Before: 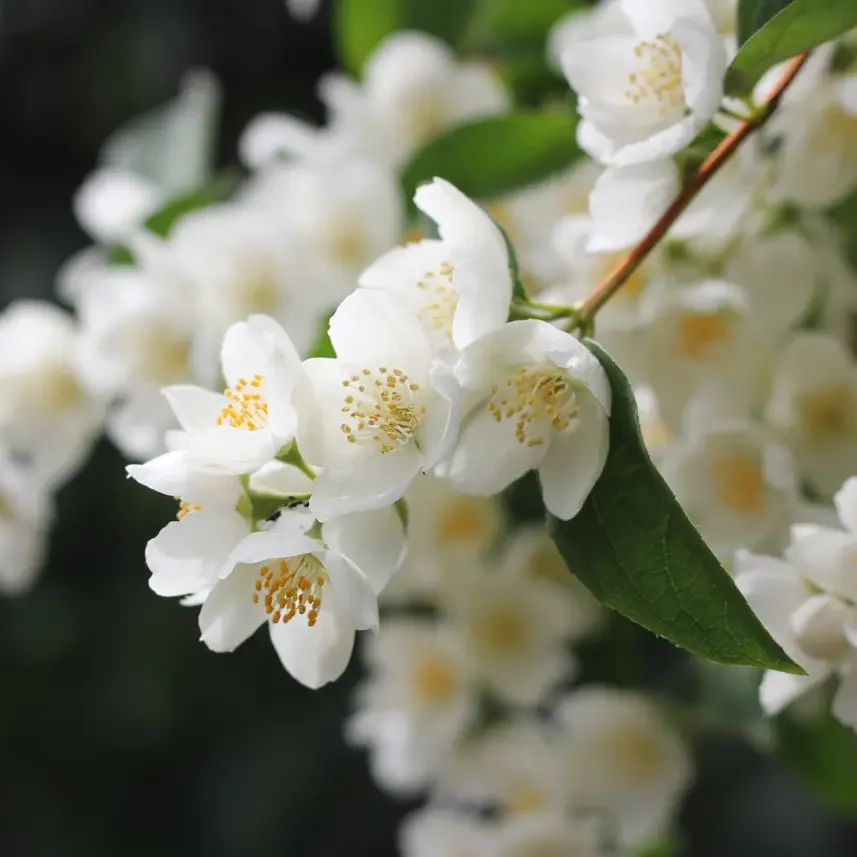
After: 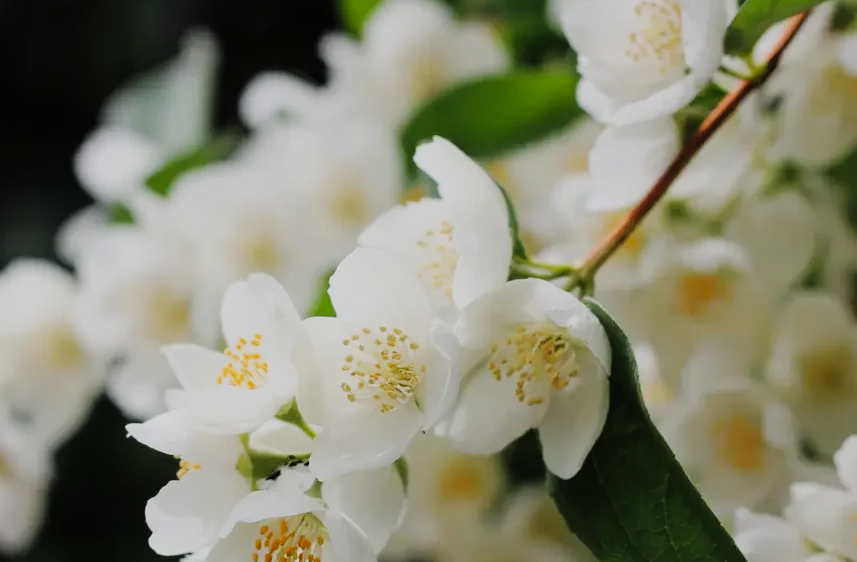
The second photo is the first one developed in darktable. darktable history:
crop and rotate: top 4.848%, bottom 29.503%
tone curve: curves: ch0 [(0, 0) (0.003, 0.002) (0.011, 0.009) (0.025, 0.019) (0.044, 0.031) (0.069, 0.044) (0.1, 0.061) (0.136, 0.087) (0.177, 0.127) (0.224, 0.172) (0.277, 0.226) (0.335, 0.295) (0.399, 0.367) (0.468, 0.445) (0.543, 0.536) (0.623, 0.626) (0.709, 0.717) (0.801, 0.806) (0.898, 0.889) (1, 1)], preserve colors none
filmic rgb: black relative exposure -7.65 EV, white relative exposure 4.56 EV, hardness 3.61
